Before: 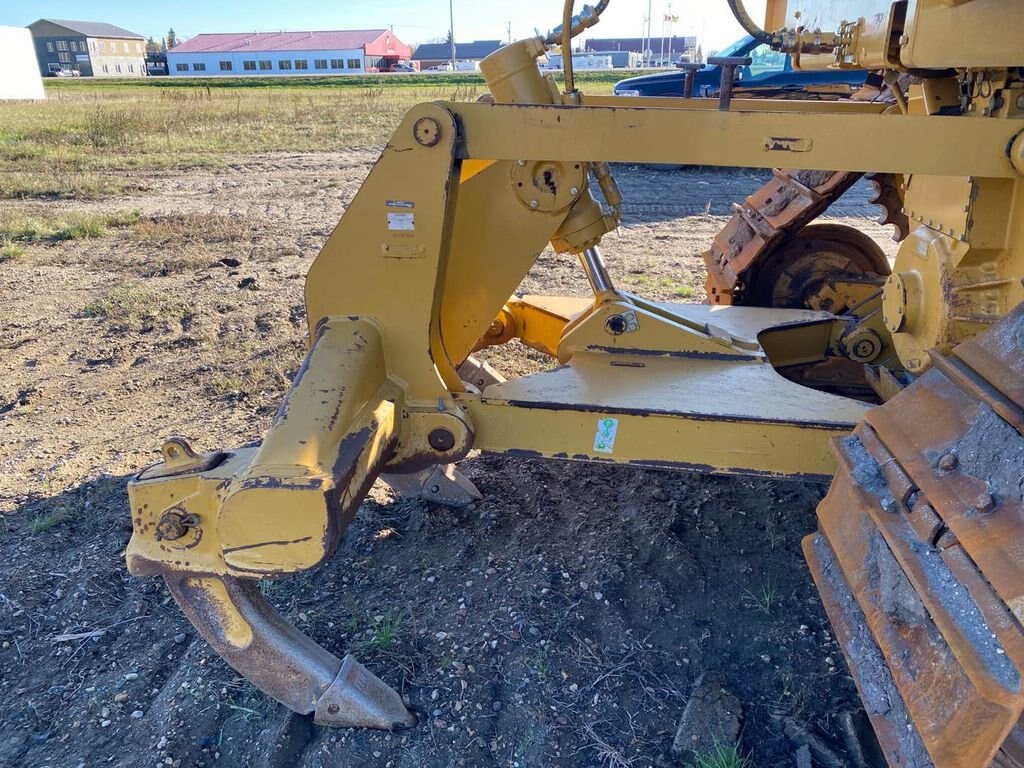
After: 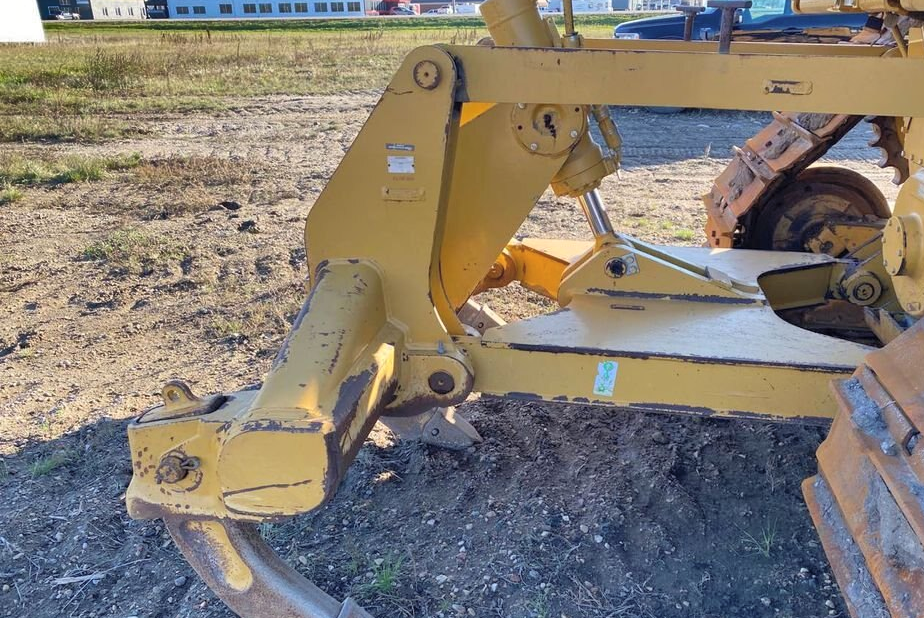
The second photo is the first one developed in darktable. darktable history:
crop: top 7.439%, right 9.685%, bottom 12.03%
contrast brightness saturation: brightness 0.145
shadows and highlights: radius 108.38, shadows 41.19, highlights -72.78, low approximation 0.01, soften with gaussian
